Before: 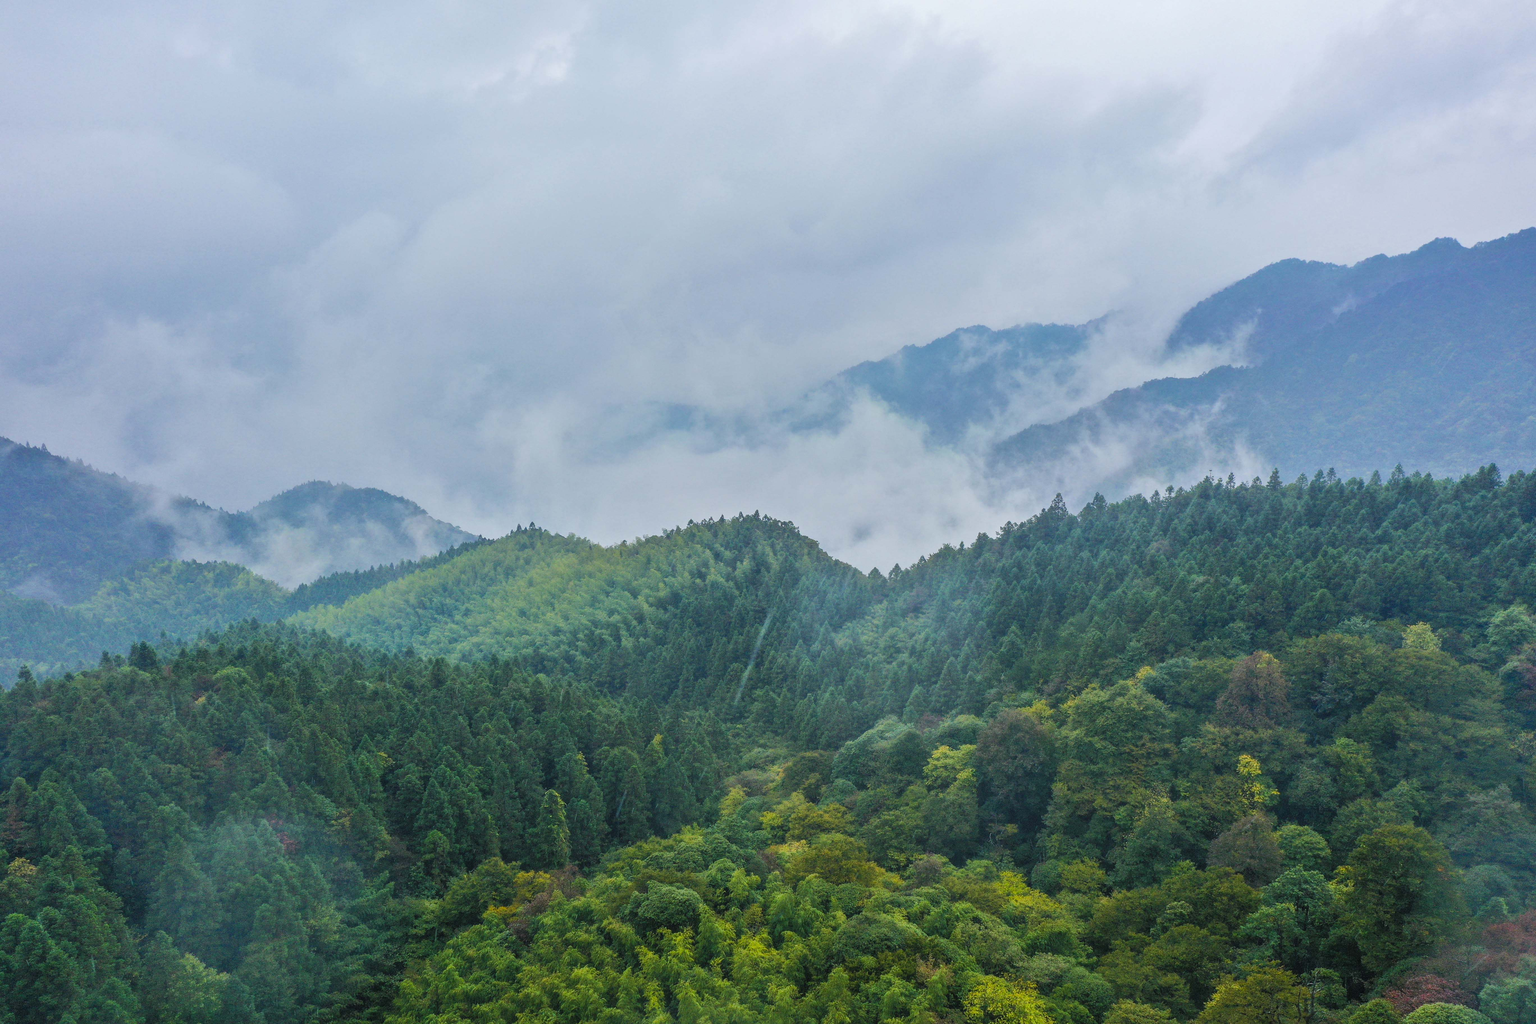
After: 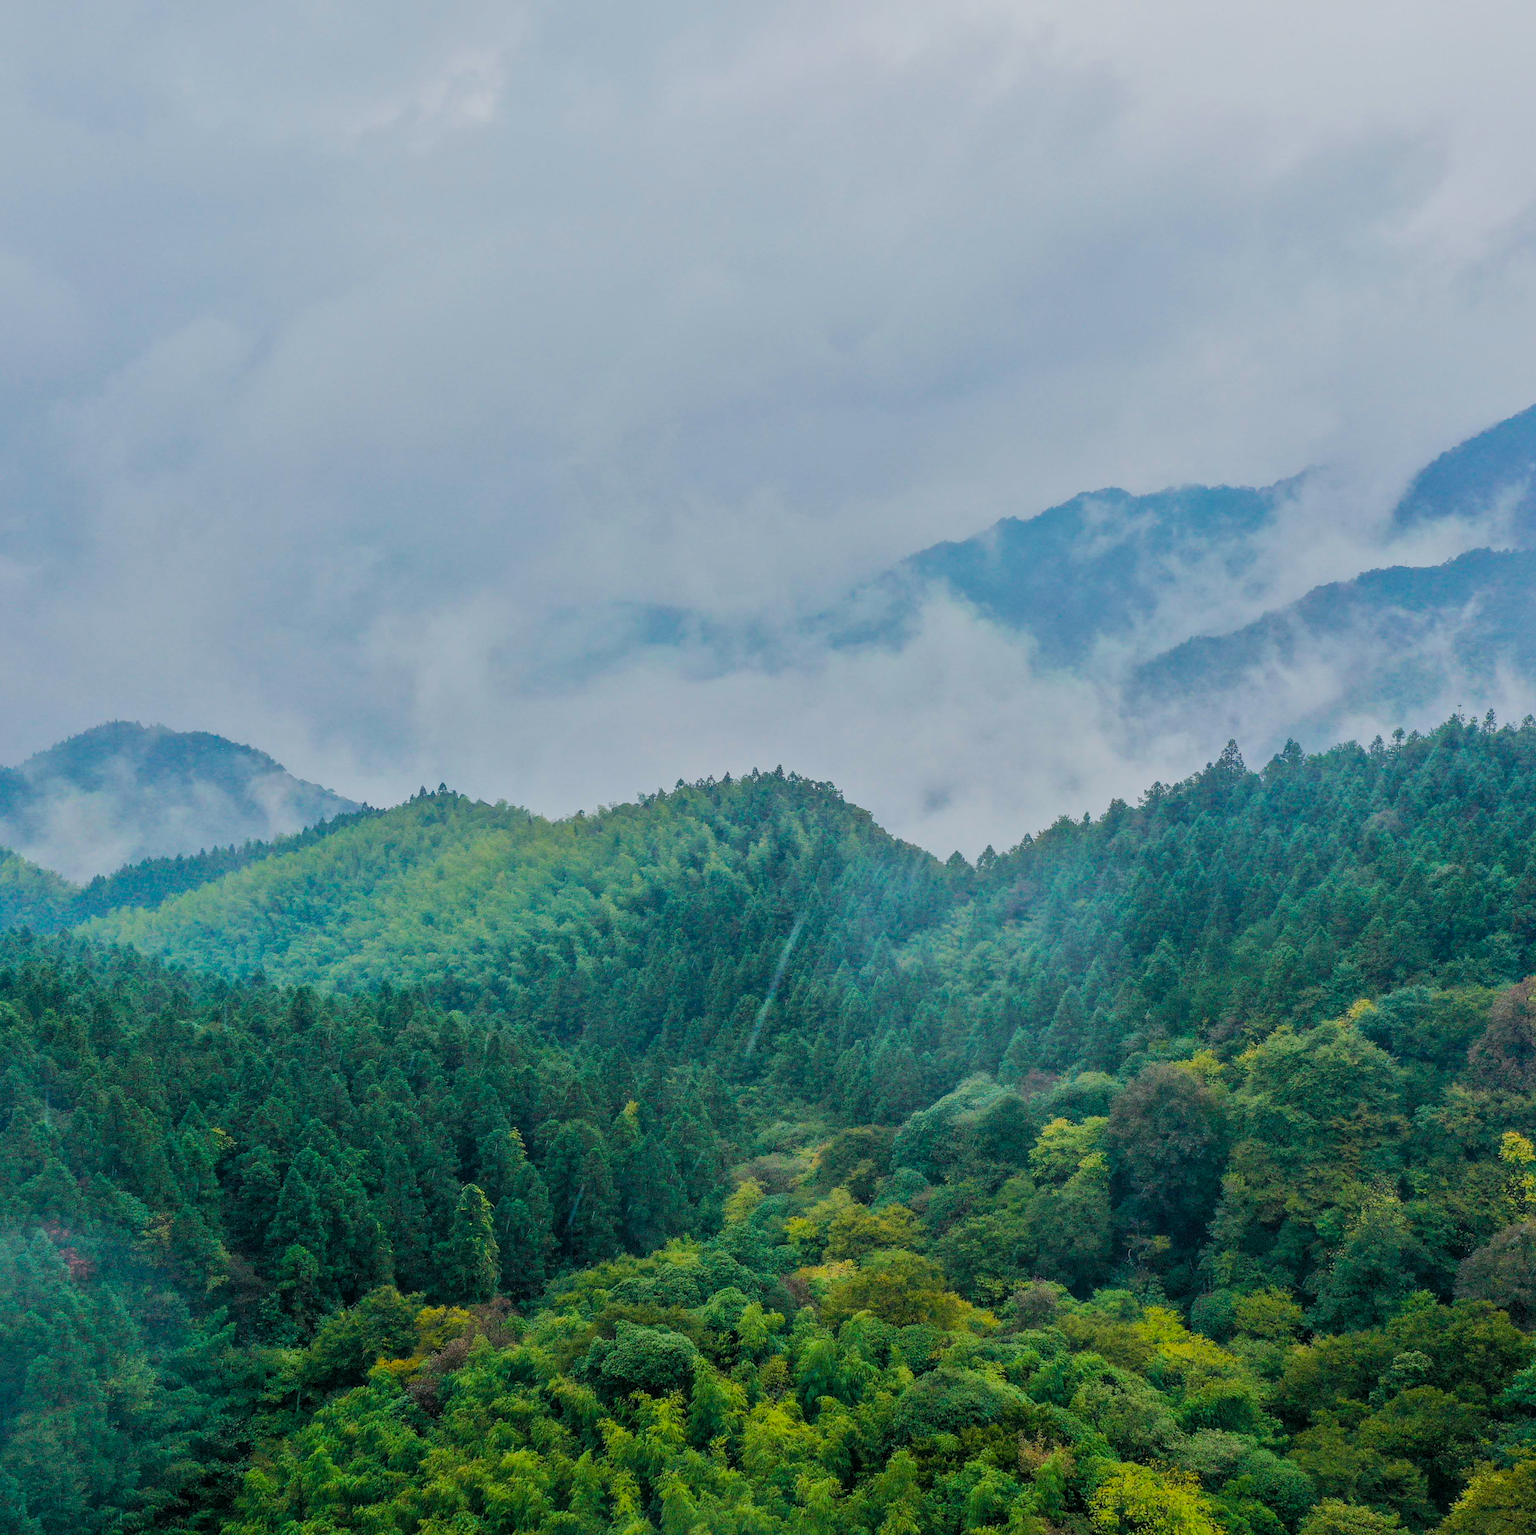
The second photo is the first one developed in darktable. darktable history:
exposure: black level correction 0.001, exposure 0.5 EV, compensate exposure bias true, compensate highlight preservation false
shadows and highlights: shadows -20, white point adjustment -2, highlights -35
crop and rotate: left 15.446%, right 17.836%
filmic rgb: hardness 4.17
